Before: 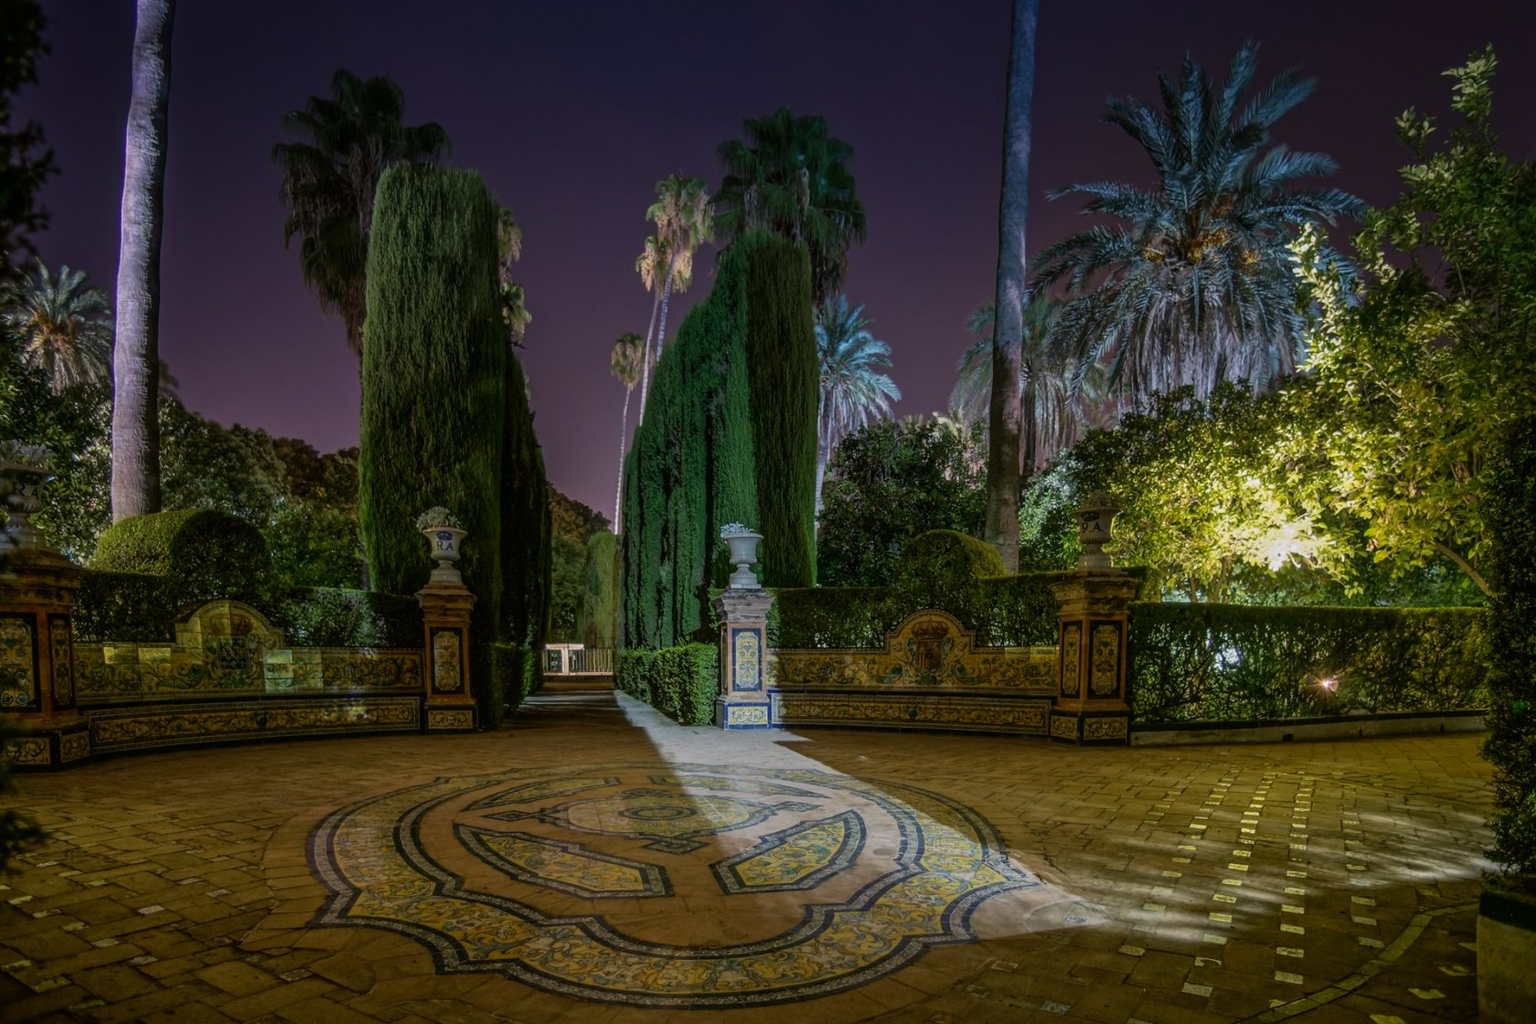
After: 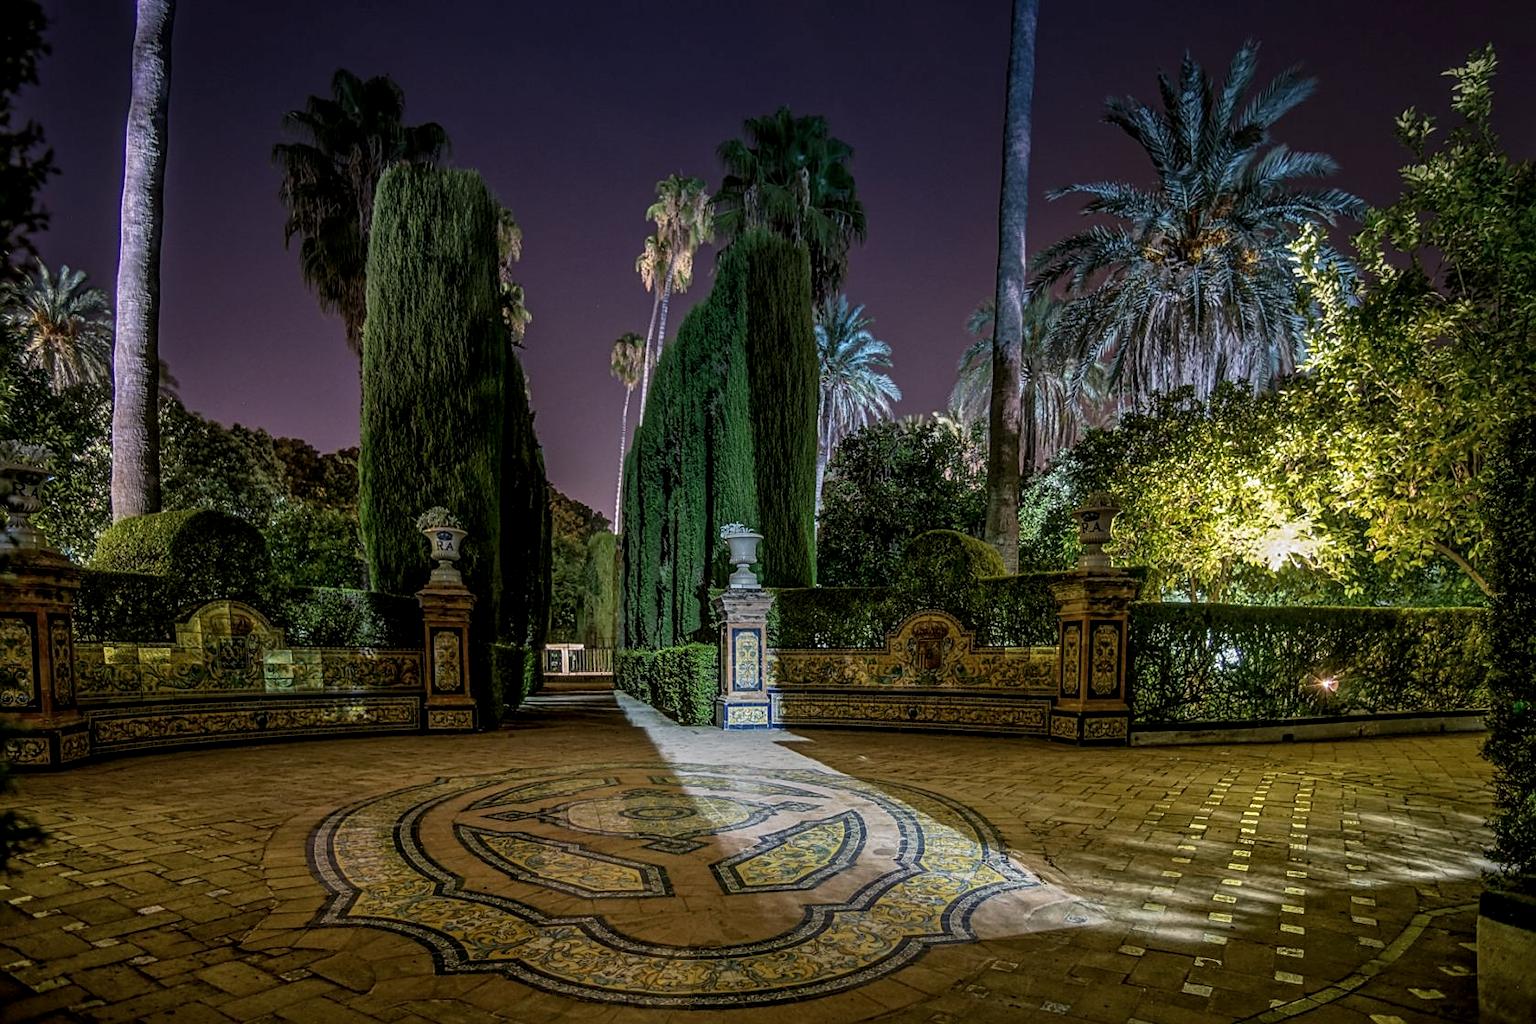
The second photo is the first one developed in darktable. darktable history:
tone equalizer: on, module defaults
local contrast: highlights 61%, detail 143%, midtone range 0.428
sharpen: on, module defaults
